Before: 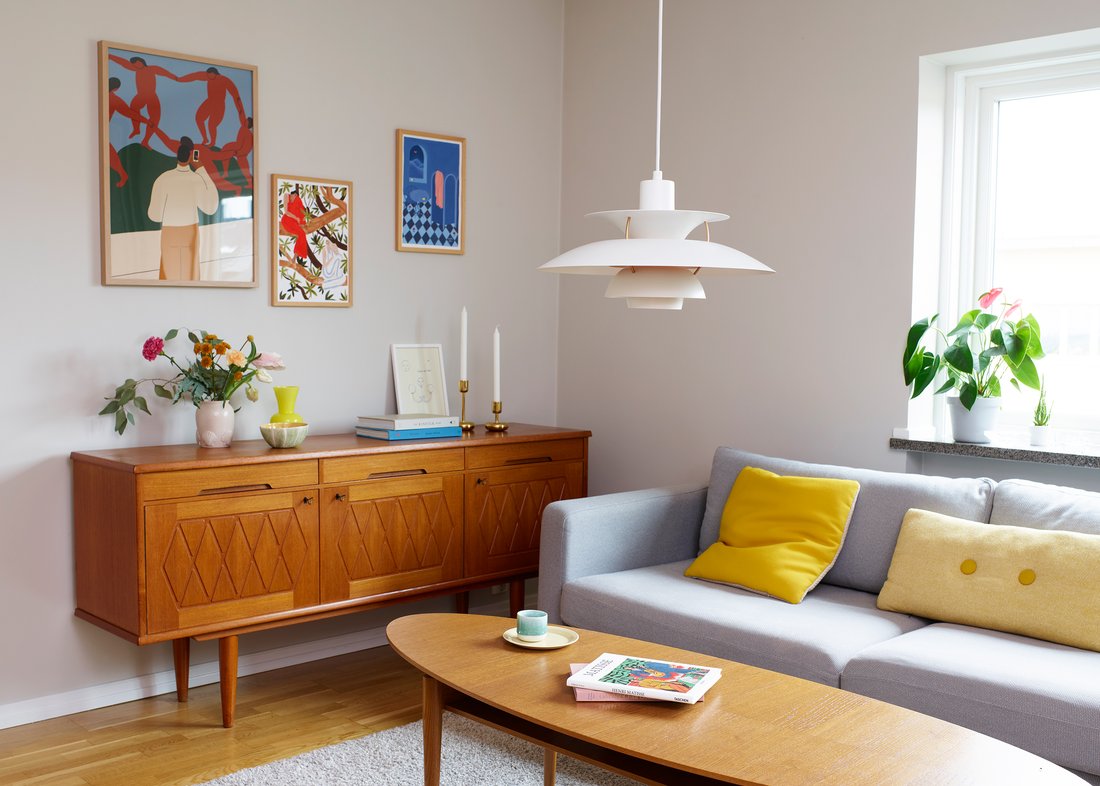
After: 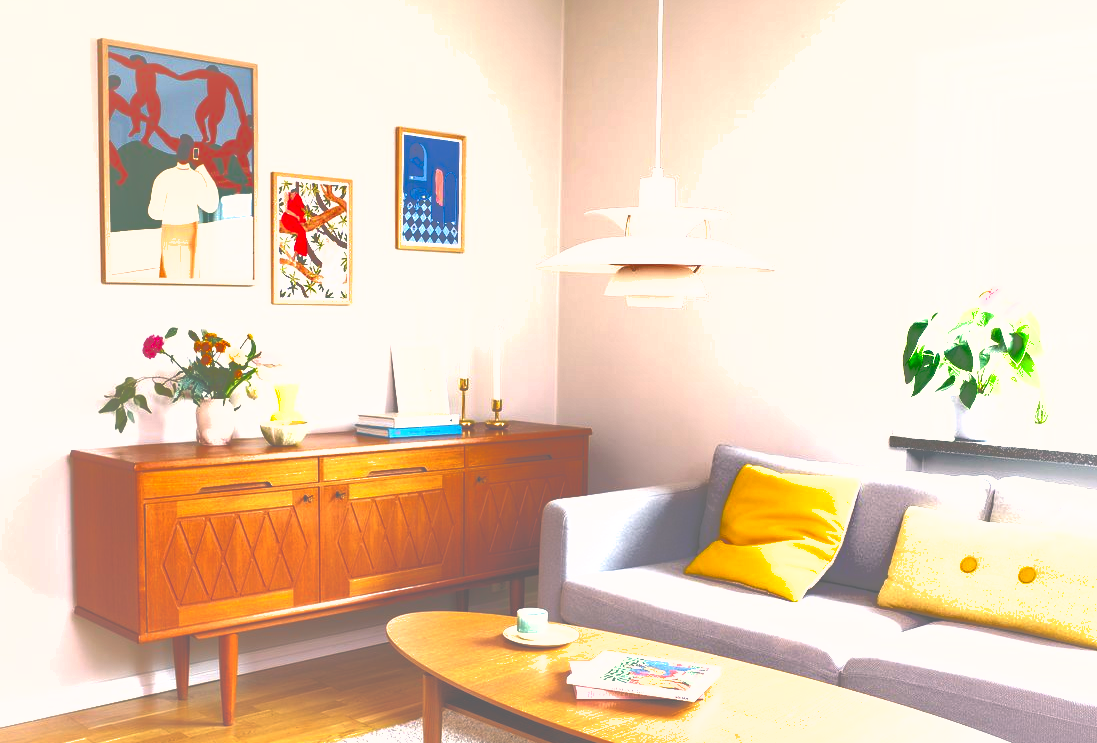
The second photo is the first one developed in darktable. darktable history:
exposure: black level correction -0.024, exposure 1.397 EV, compensate exposure bias true, compensate highlight preservation false
crop: top 0.321%, right 0.264%, bottom 5.08%
shadows and highlights: shadows 40.06, highlights -59.69
contrast brightness saturation: brightness 0.142
tone curve: color space Lab, independent channels, preserve colors none
color correction: highlights a* 5.46, highlights b* 5.3, shadows a* -4.7, shadows b* -4.99
